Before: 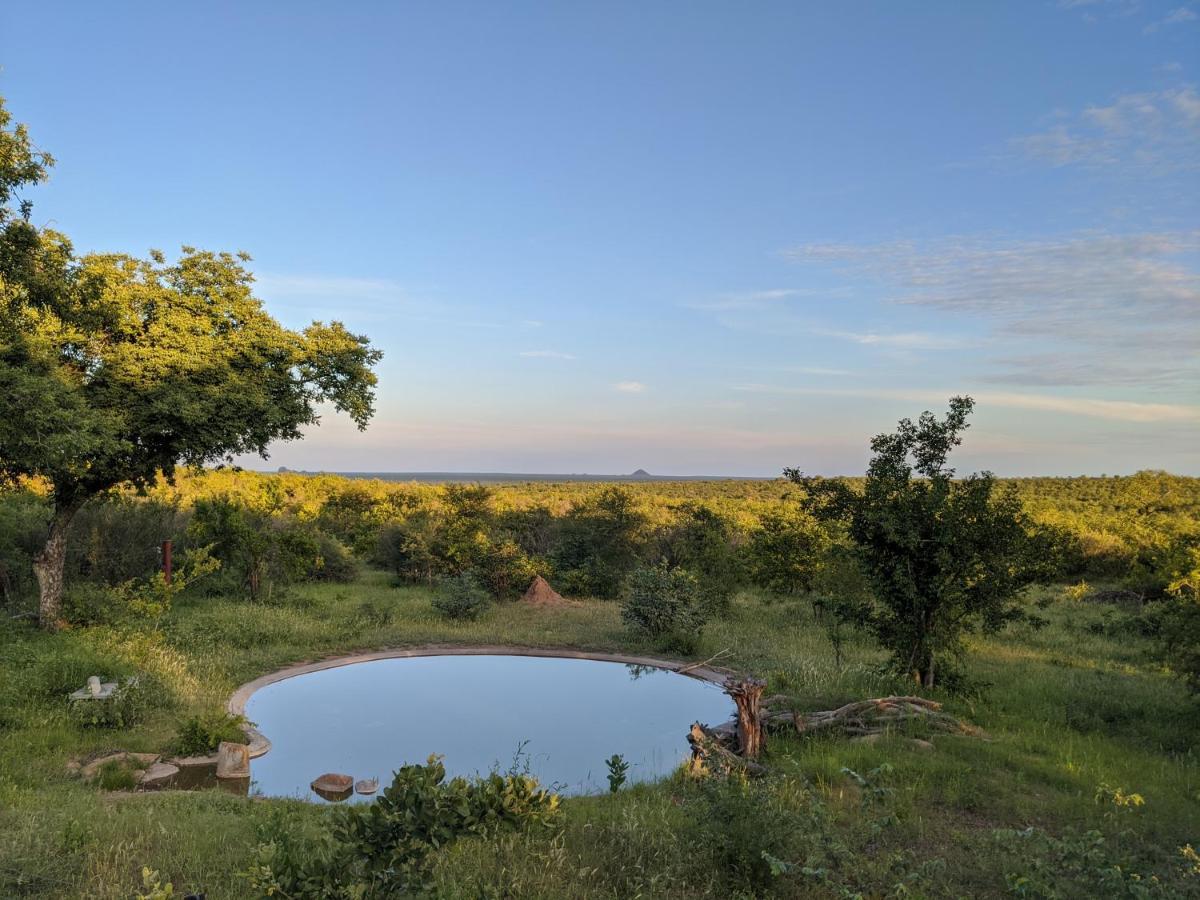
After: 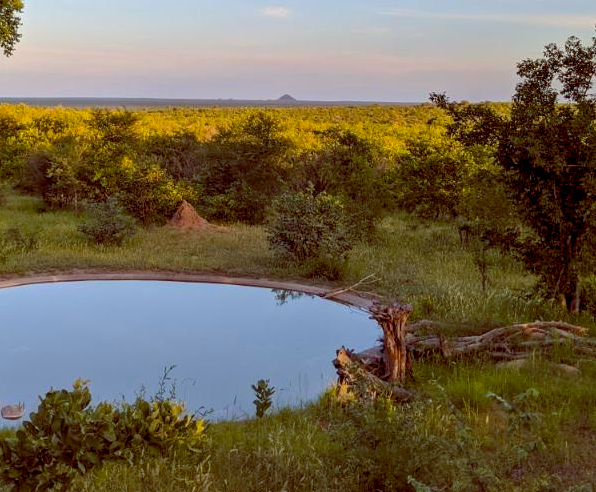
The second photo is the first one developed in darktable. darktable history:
crop: left 29.52%, top 41.754%, right 20.745%, bottom 3.484%
color balance rgb: power › hue 207.83°, global offset › luminance -0.22%, global offset › chroma 0.27%, perceptual saturation grading › global saturation 17.729%, global vibrance 20%
